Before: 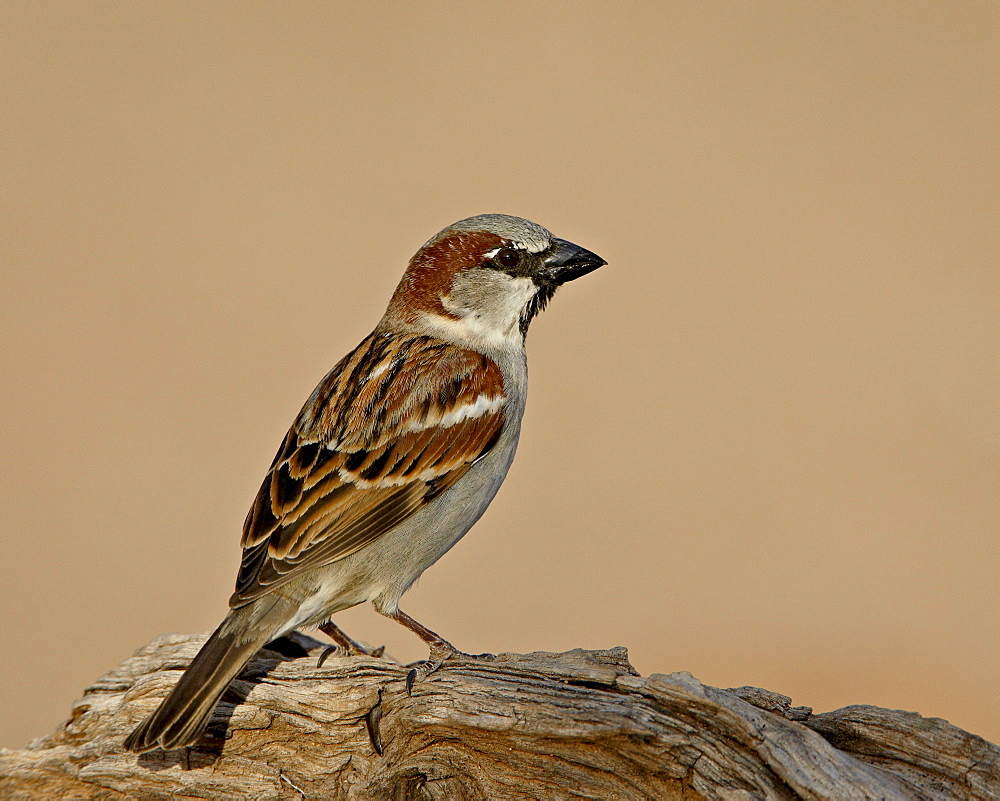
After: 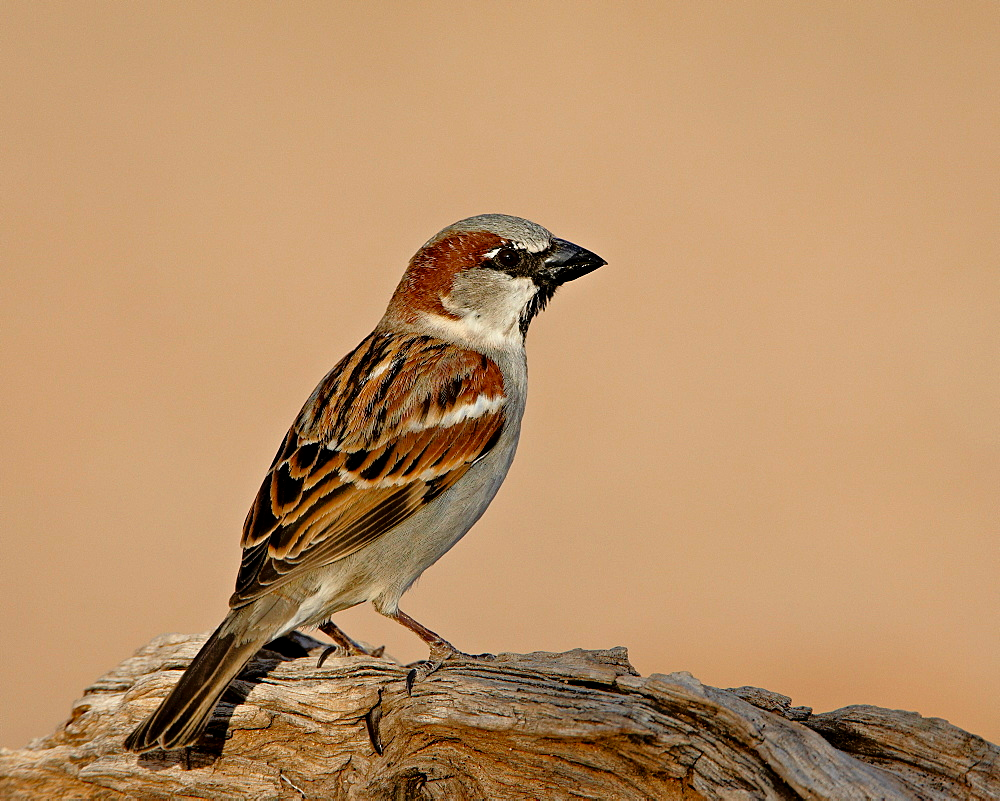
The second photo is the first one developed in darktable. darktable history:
tone equalizer: -8 EV -1.81 EV, -7 EV -1.12 EV, -6 EV -1.64 EV, smoothing diameter 2.19%, edges refinement/feathering 23.85, mask exposure compensation -1.57 EV, filter diffusion 5
